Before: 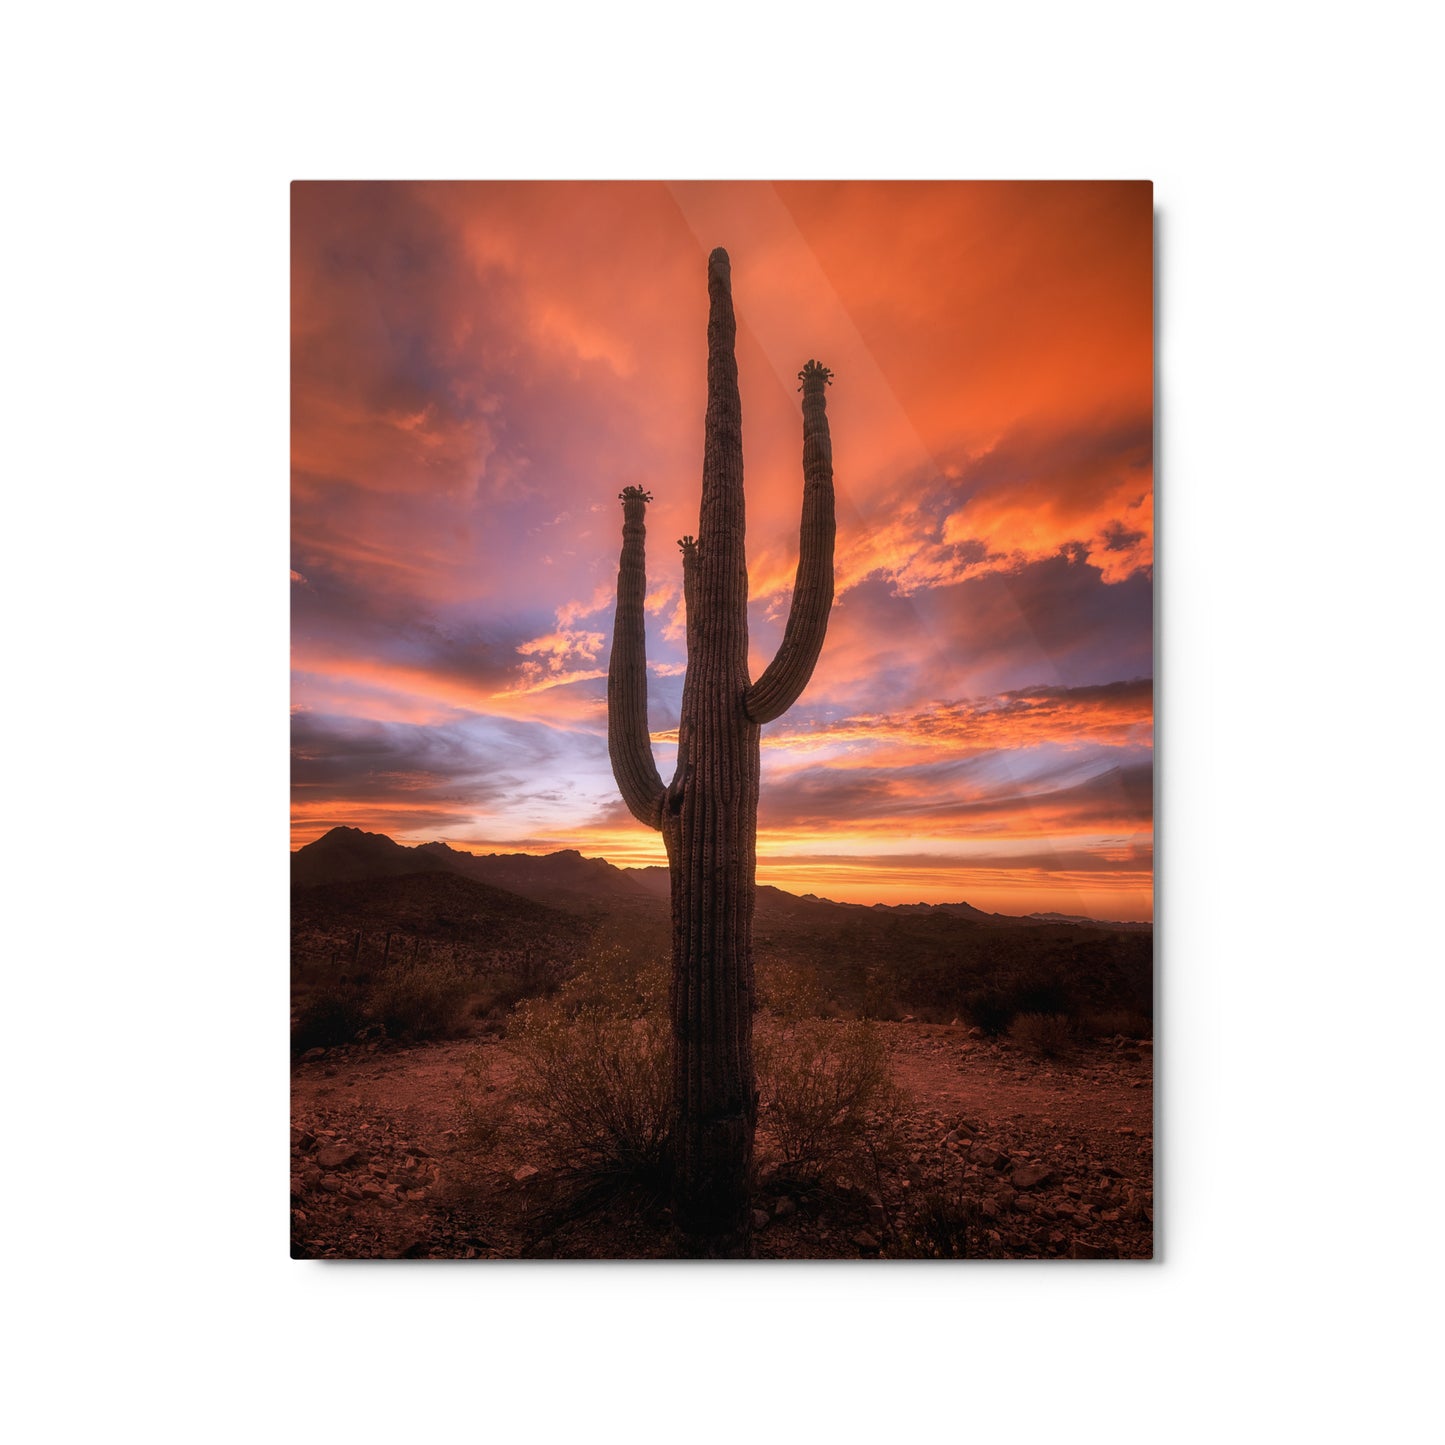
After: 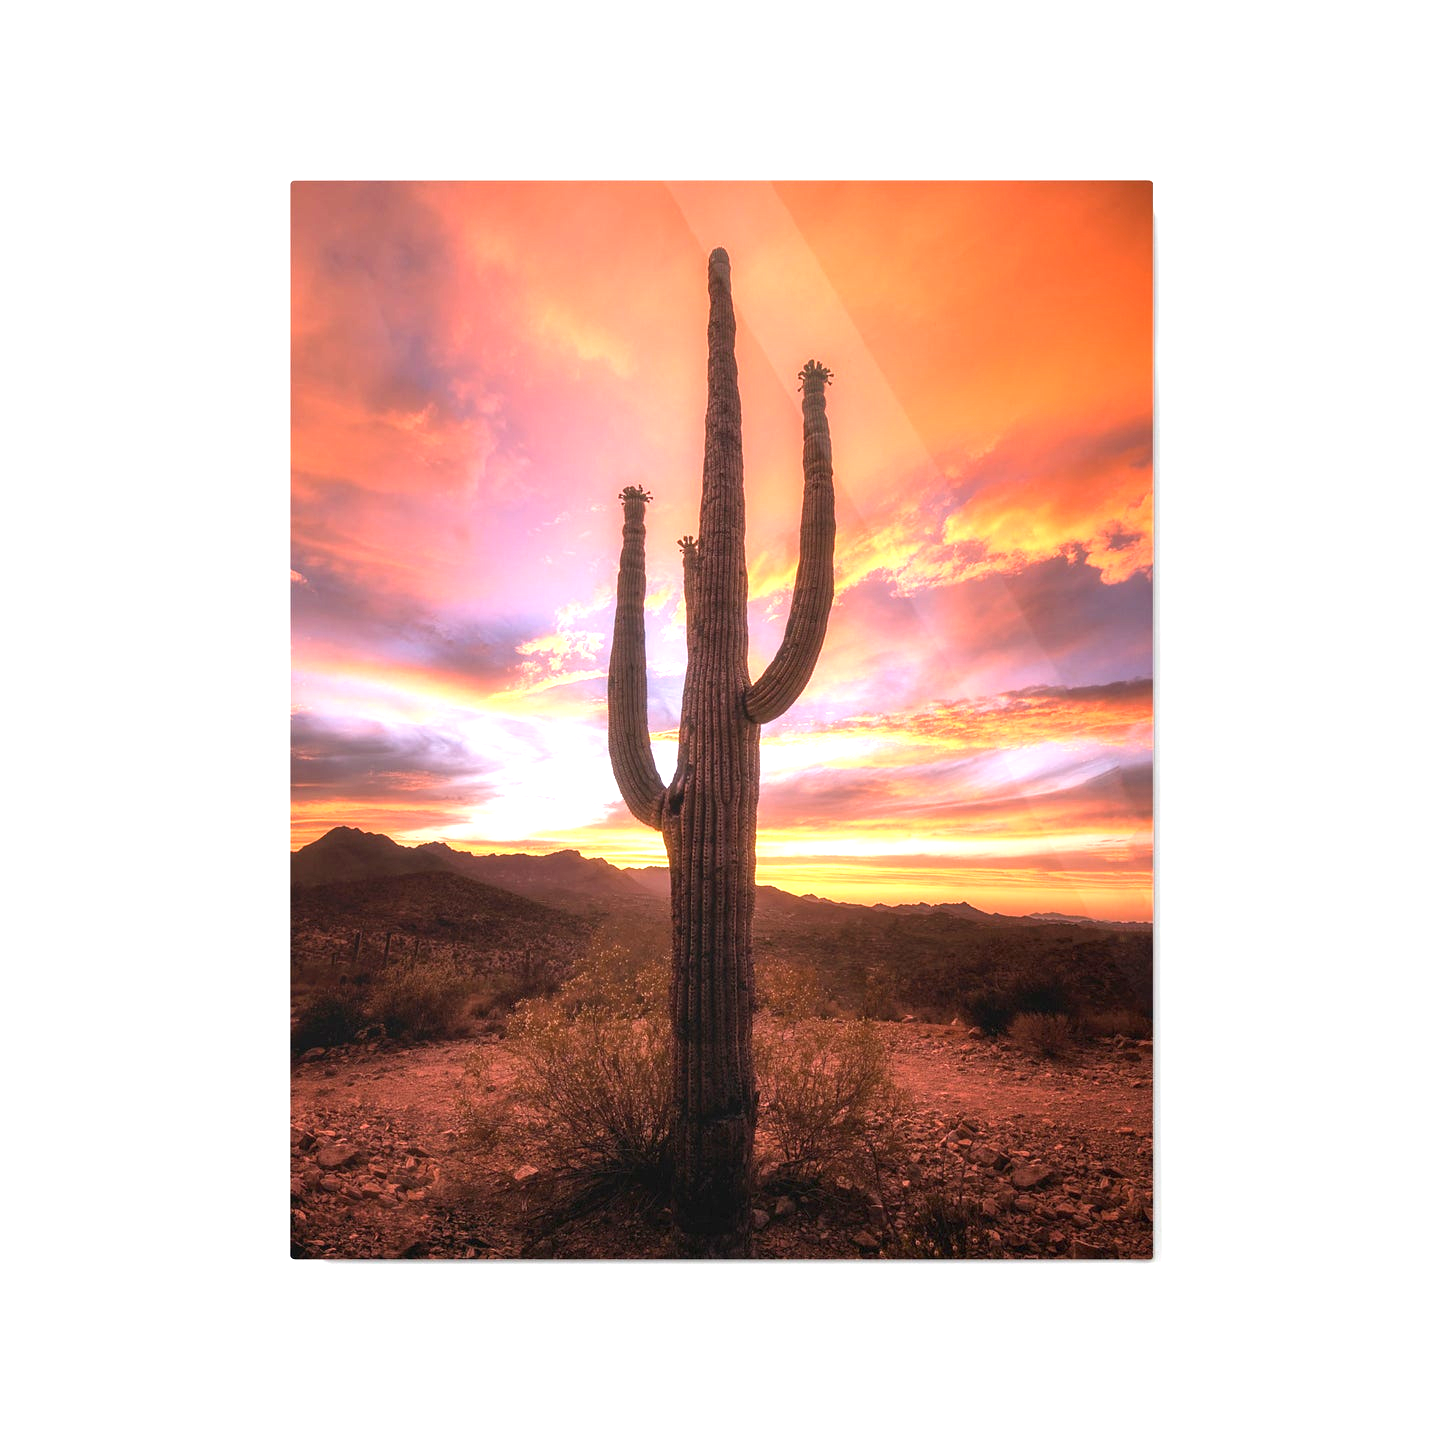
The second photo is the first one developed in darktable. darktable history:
exposure: black level correction 0, exposure 1.523 EV, compensate highlight preservation false
